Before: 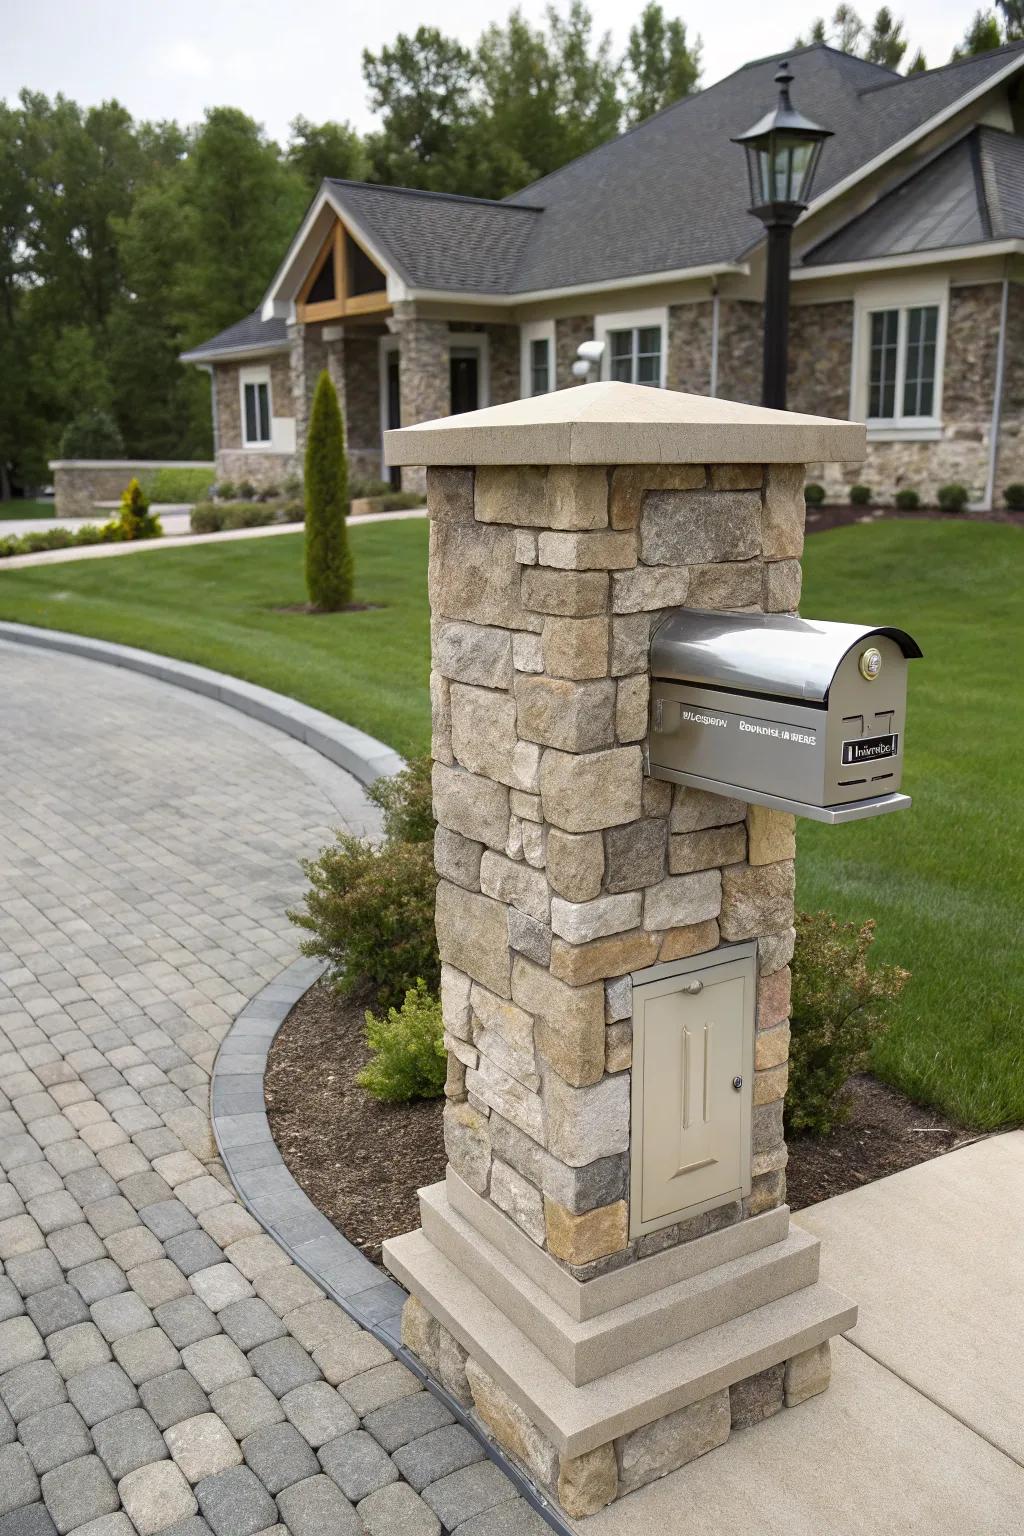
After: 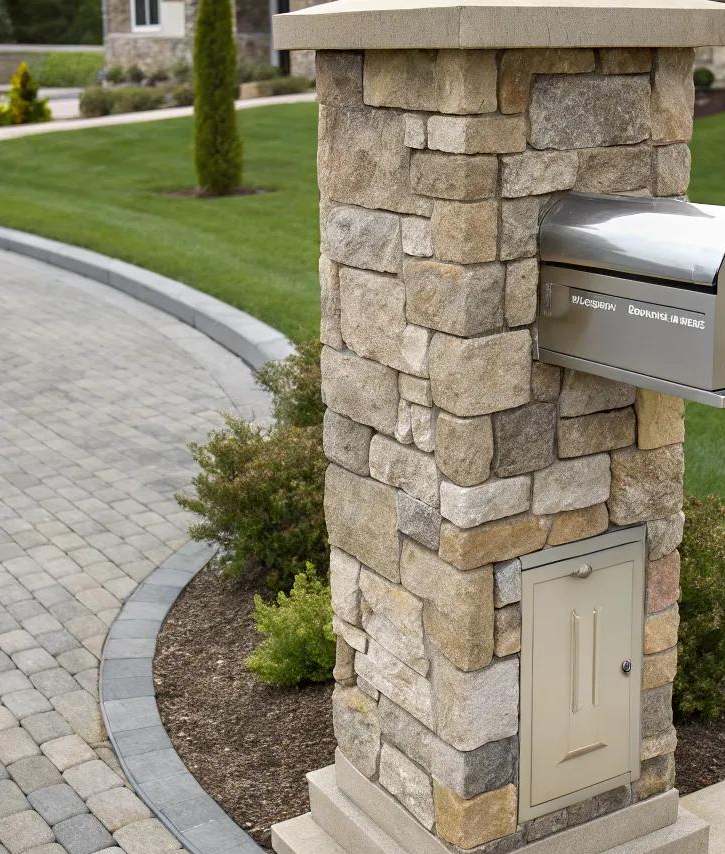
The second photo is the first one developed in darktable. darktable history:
exposure: black level correction 0.001, compensate highlight preservation false
crop: left 10.901%, top 27.116%, right 18.285%, bottom 17.283%
